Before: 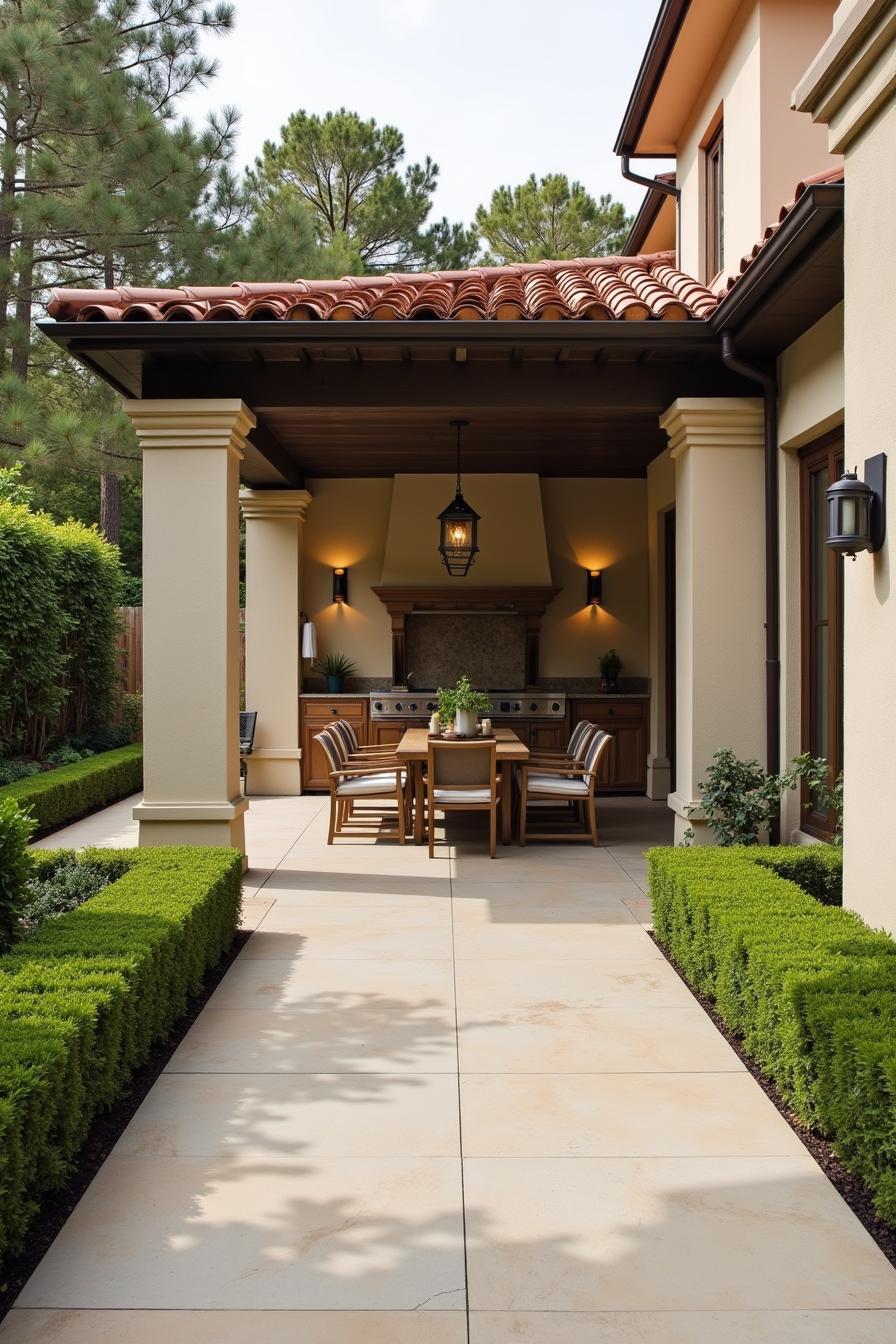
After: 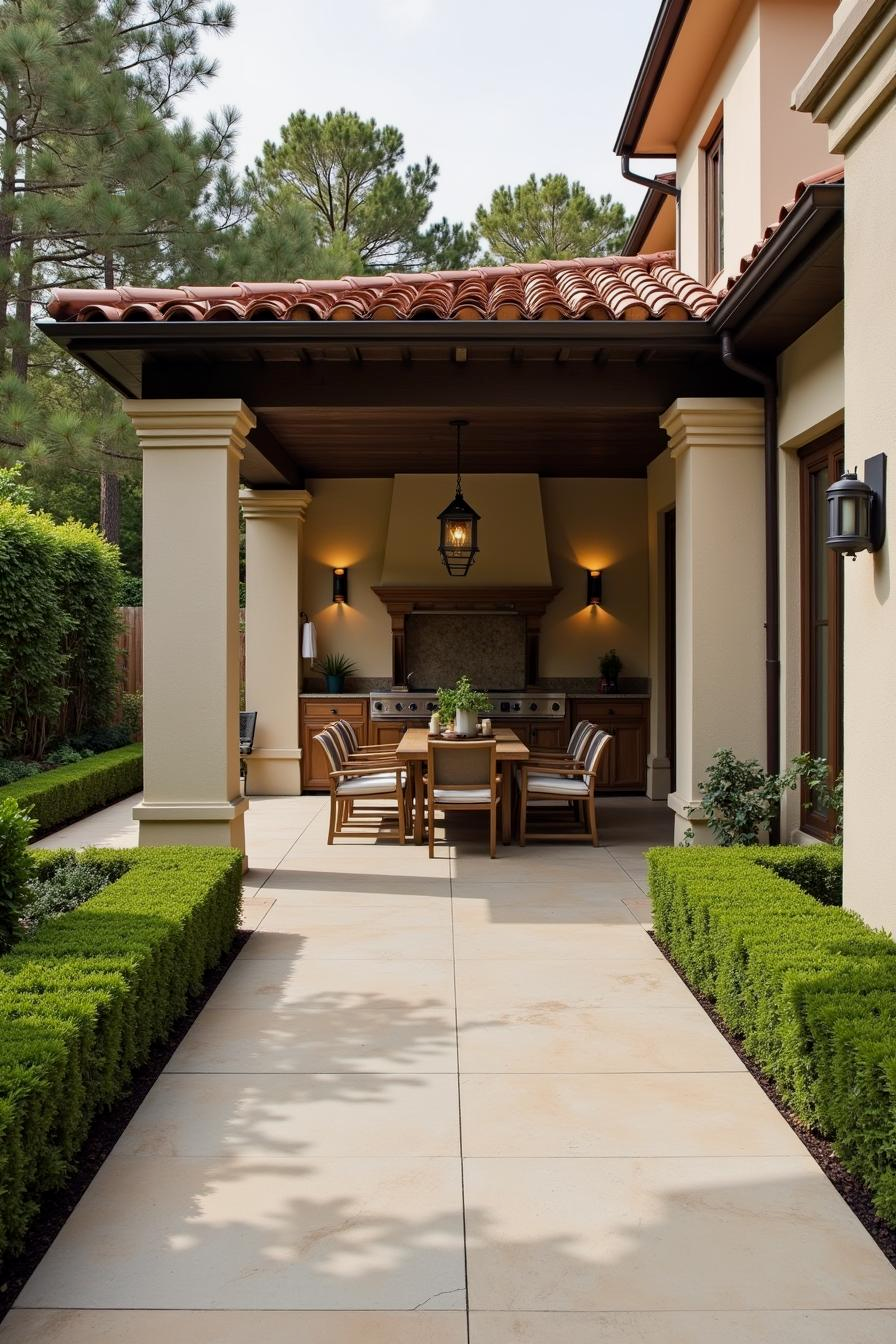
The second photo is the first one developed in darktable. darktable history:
exposure: black level correction 0.002, exposure -0.106 EV, compensate highlight preservation false
